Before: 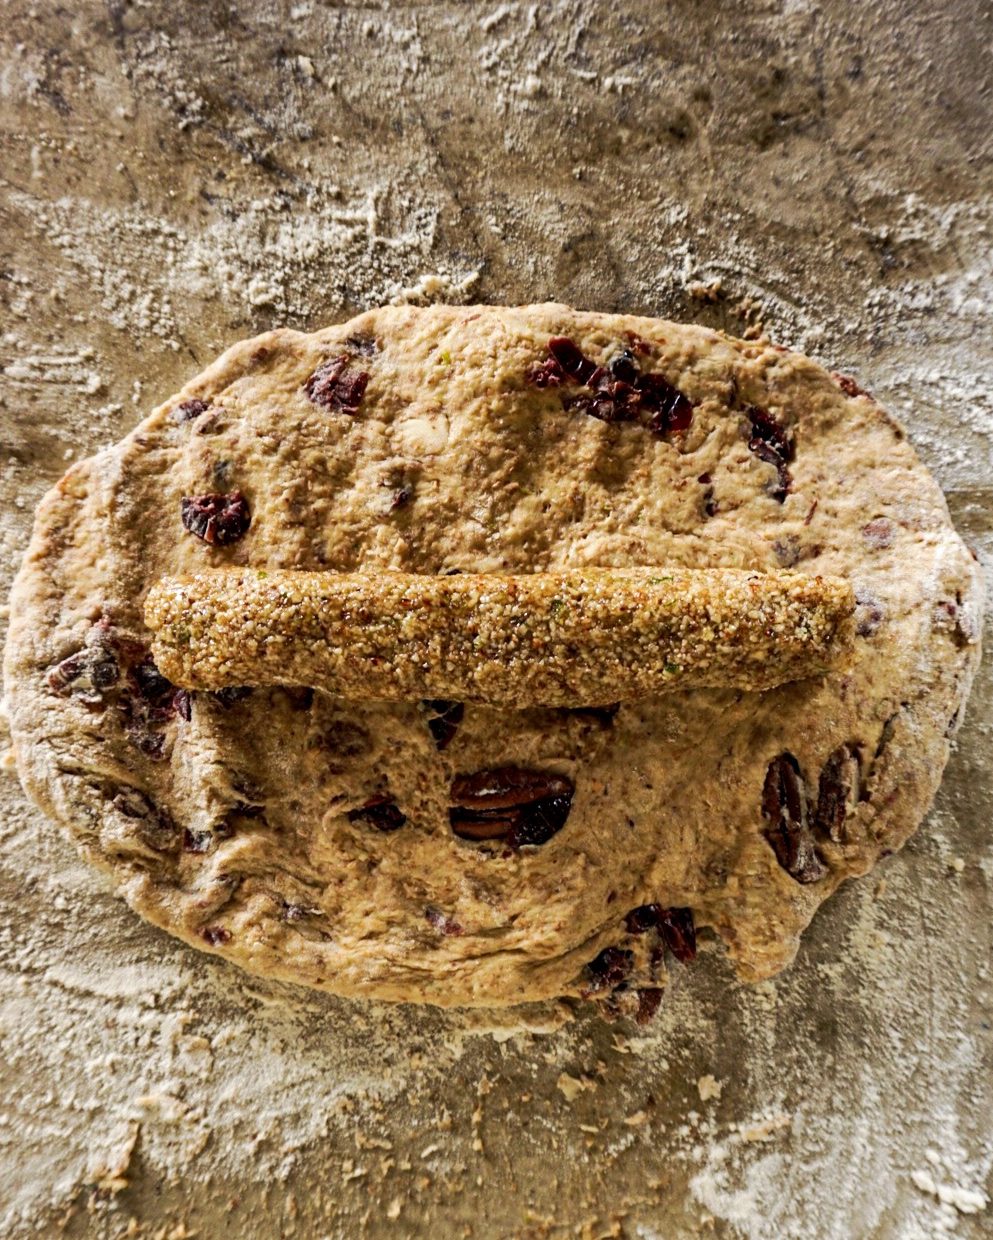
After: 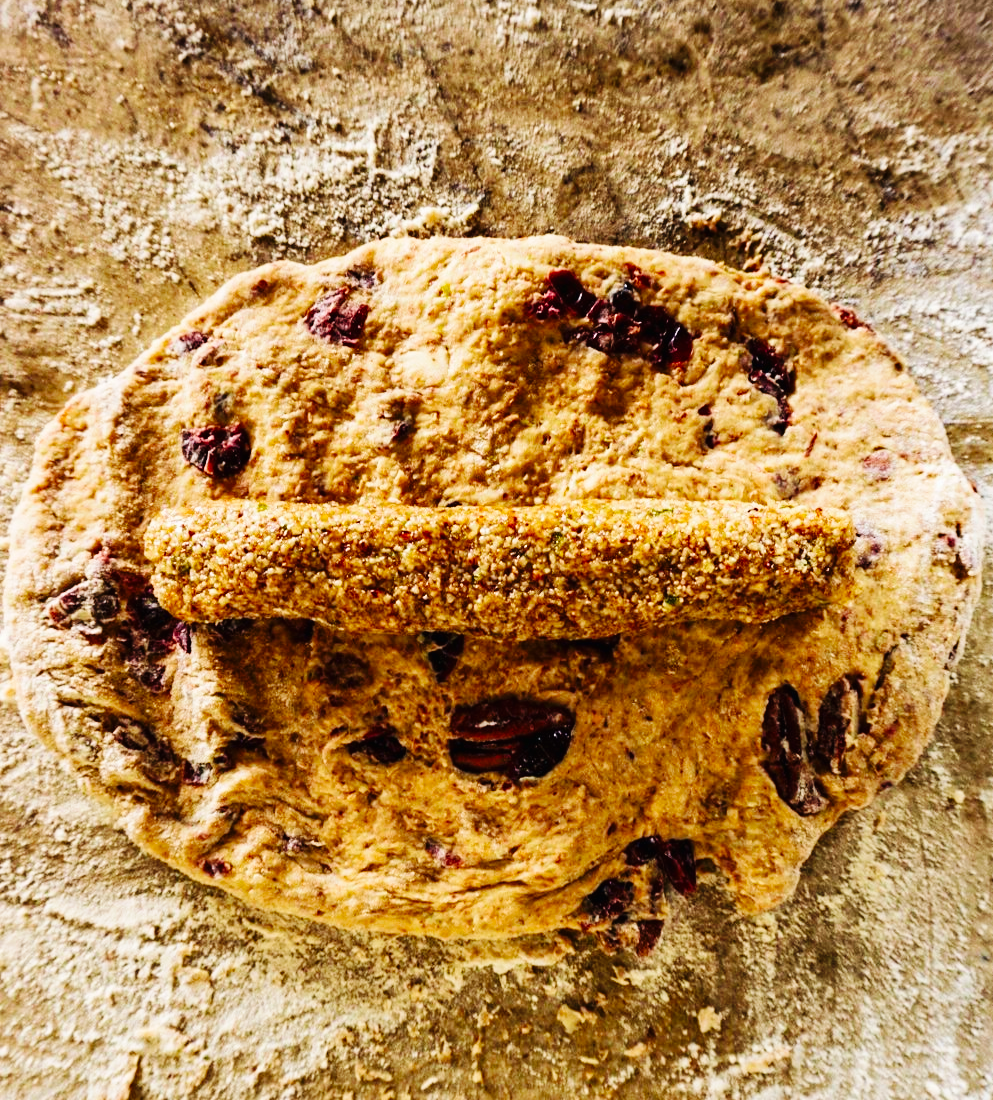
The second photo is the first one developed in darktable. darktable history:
base curve: curves: ch0 [(0, 0) (0.036, 0.025) (0.121, 0.166) (0.206, 0.329) (0.605, 0.79) (1, 1)], preserve colors none
velvia: on, module defaults
crop and rotate: top 5.494%, bottom 5.723%
contrast brightness saturation: contrast -0.017, brightness -0.007, saturation 0.041
